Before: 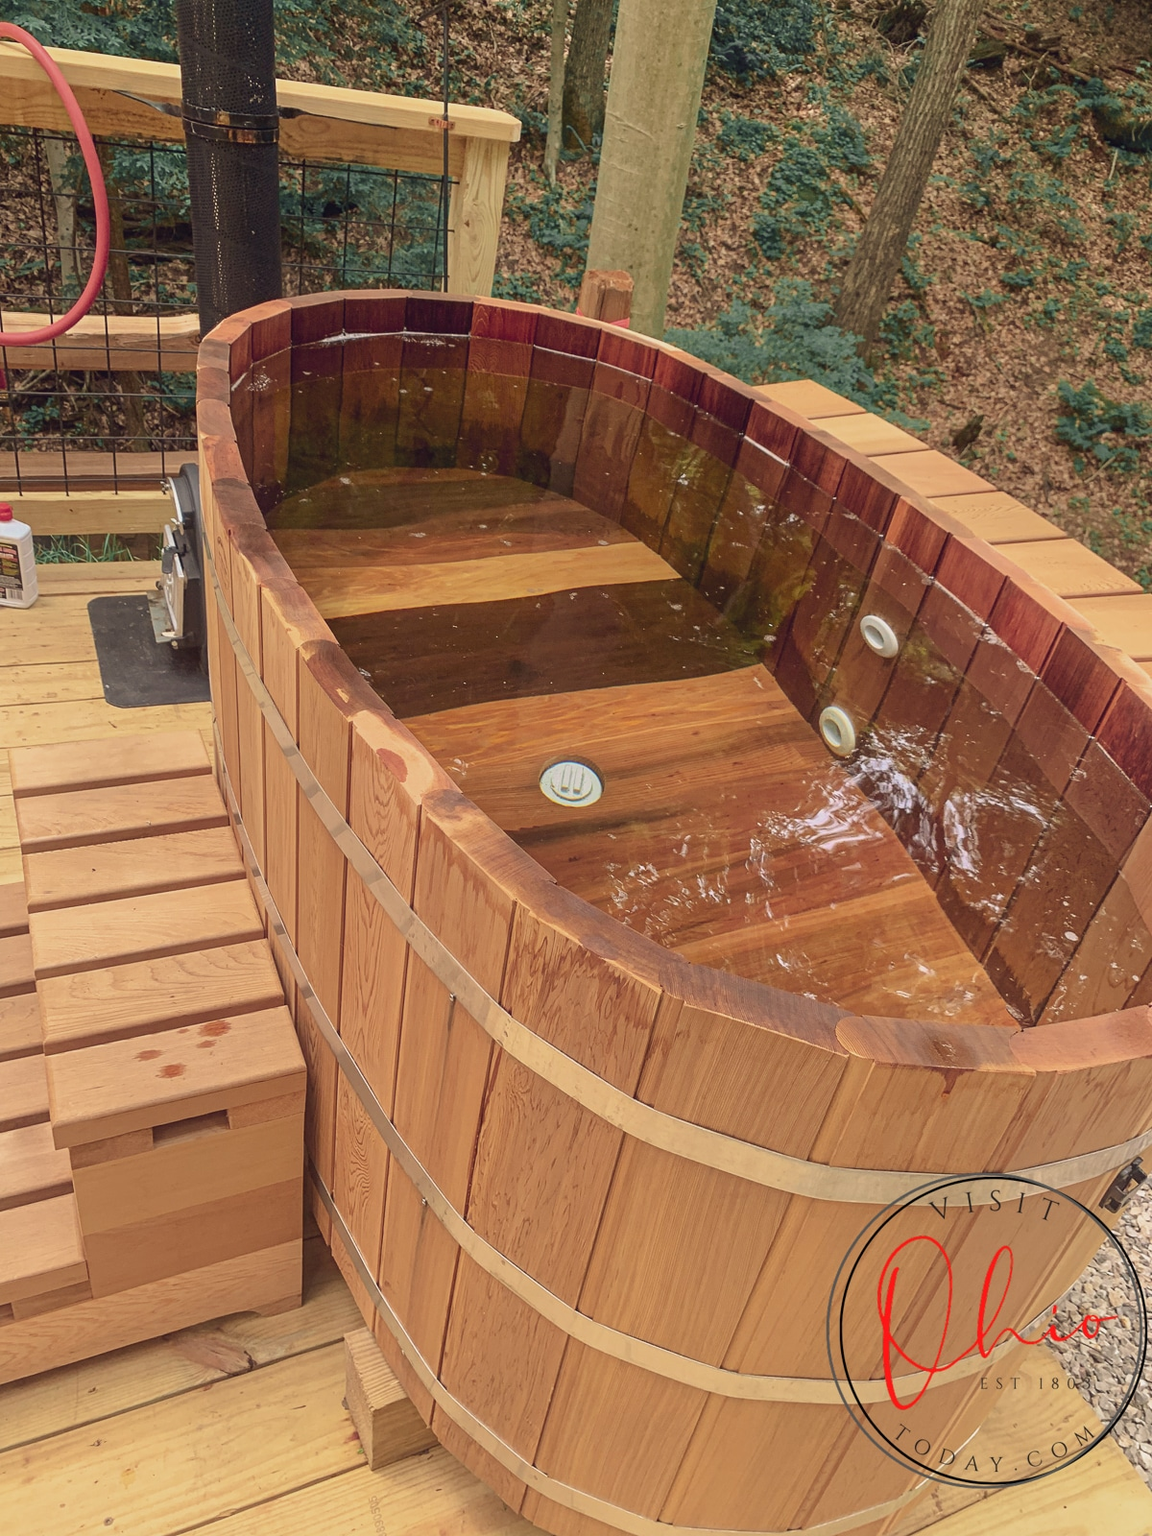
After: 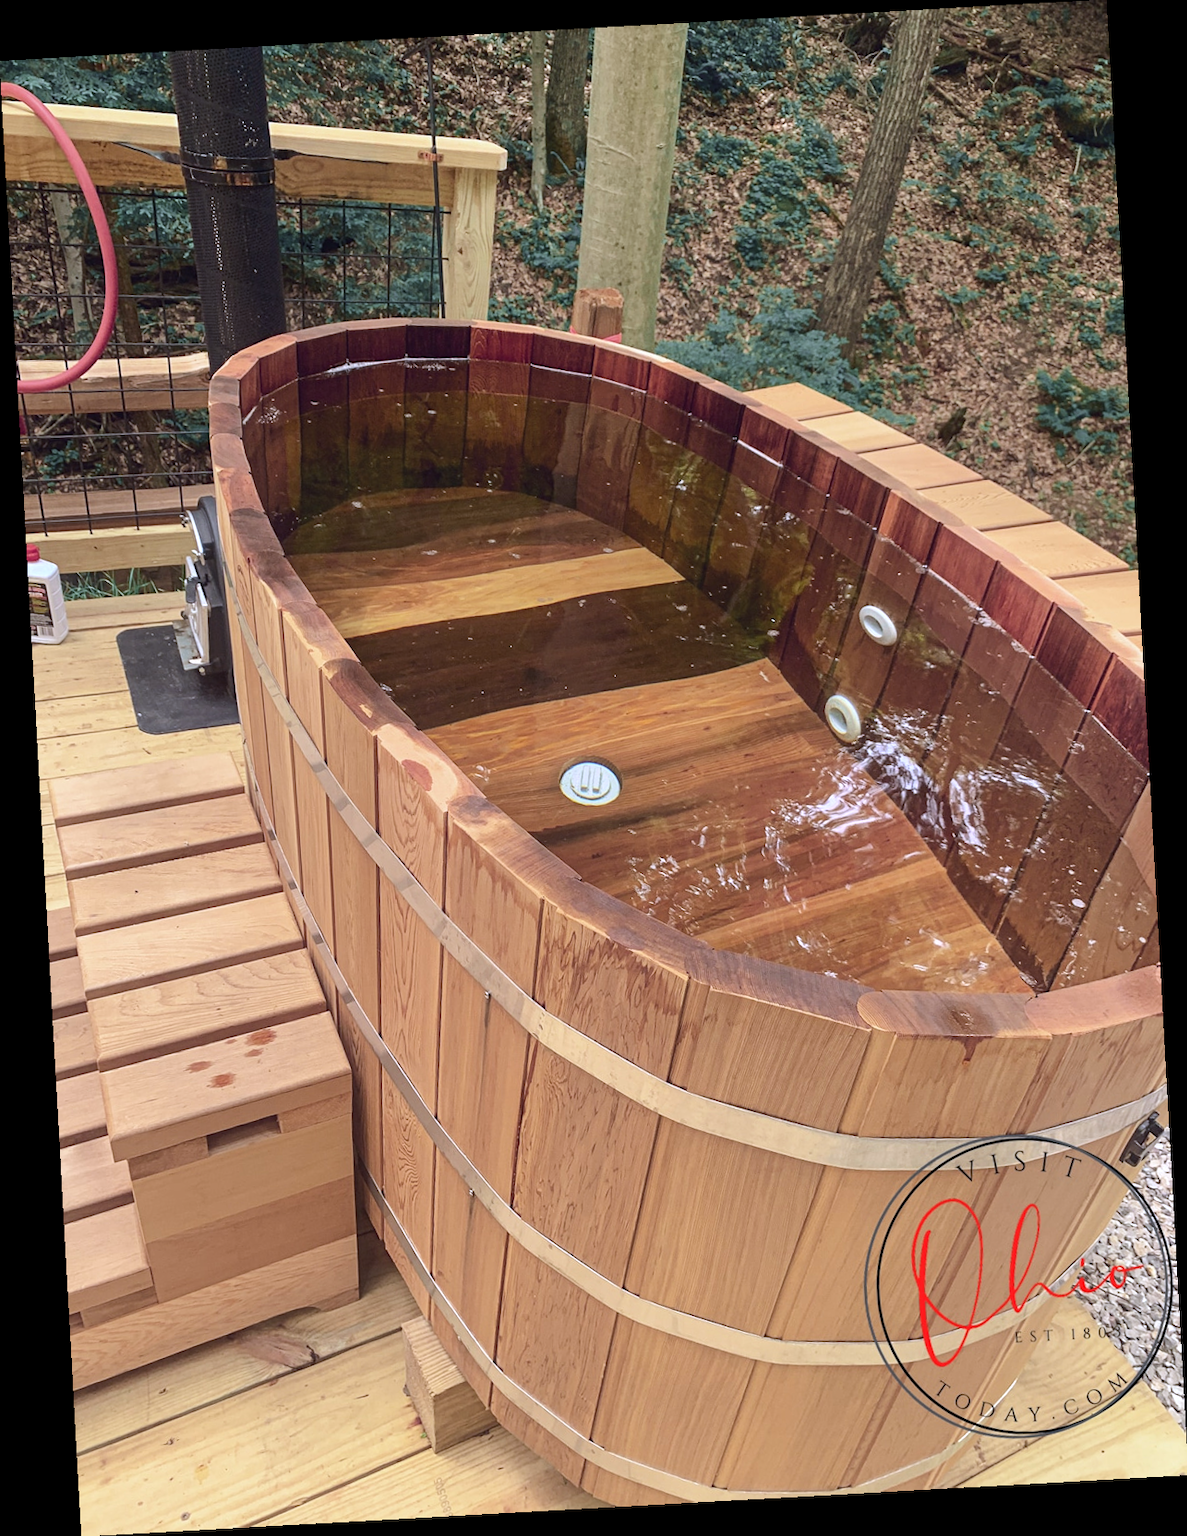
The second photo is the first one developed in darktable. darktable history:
tone equalizer: -8 EV -0.417 EV, -7 EV -0.389 EV, -6 EV -0.333 EV, -5 EV -0.222 EV, -3 EV 0.222 EV, -2 EV 0.333 EV, -1 EV 0.389 EV, +0 EV 0.417 EV, edges refinement/feathering 500, mask exposure compensation -1.57 EV, preserve details no
rotate and perspective: rotation -3.18°, automatic cropping off
white balance: red 0.948, green 1.02, blue 1.176
